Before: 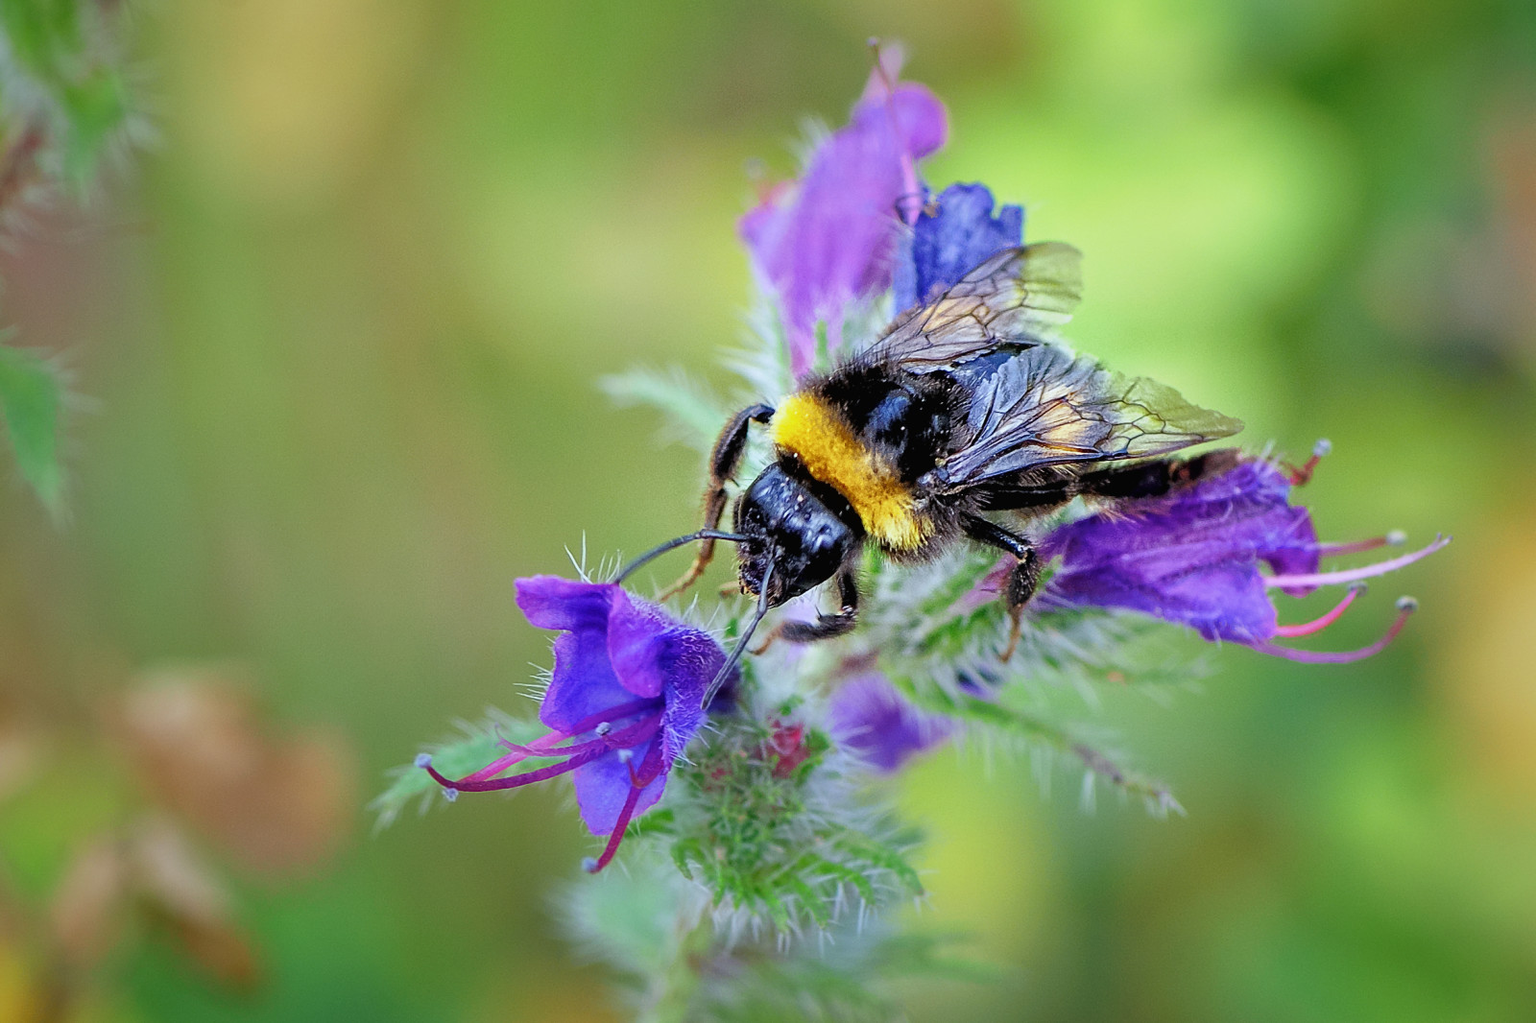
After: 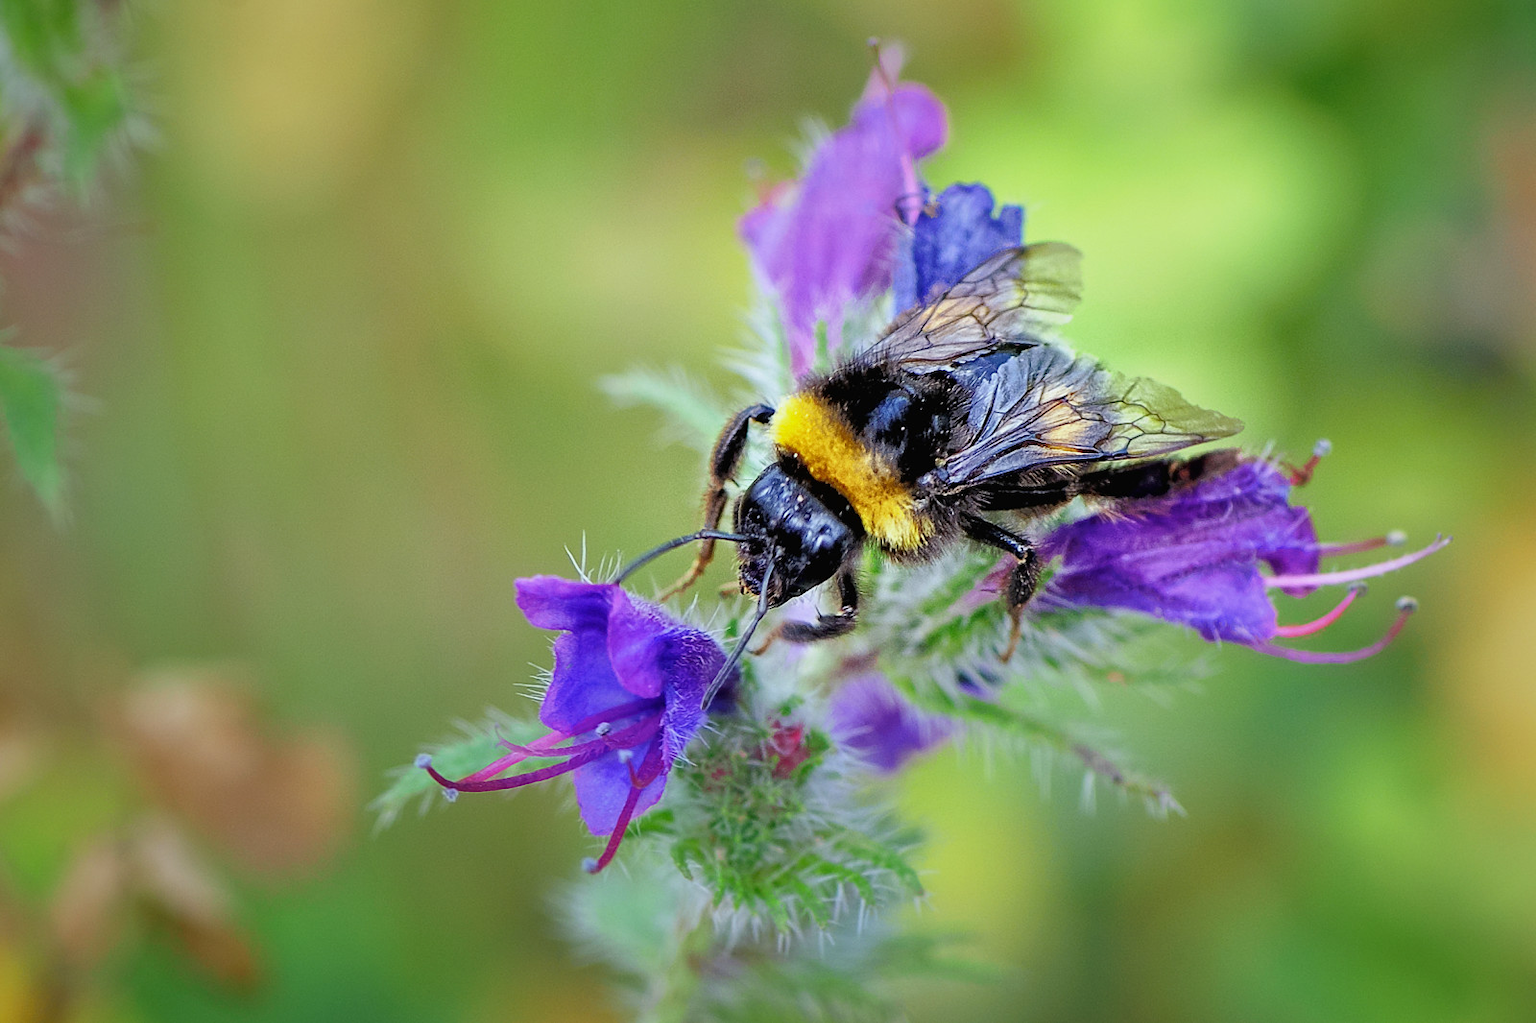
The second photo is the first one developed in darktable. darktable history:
color correction: highlights b* 2.97
